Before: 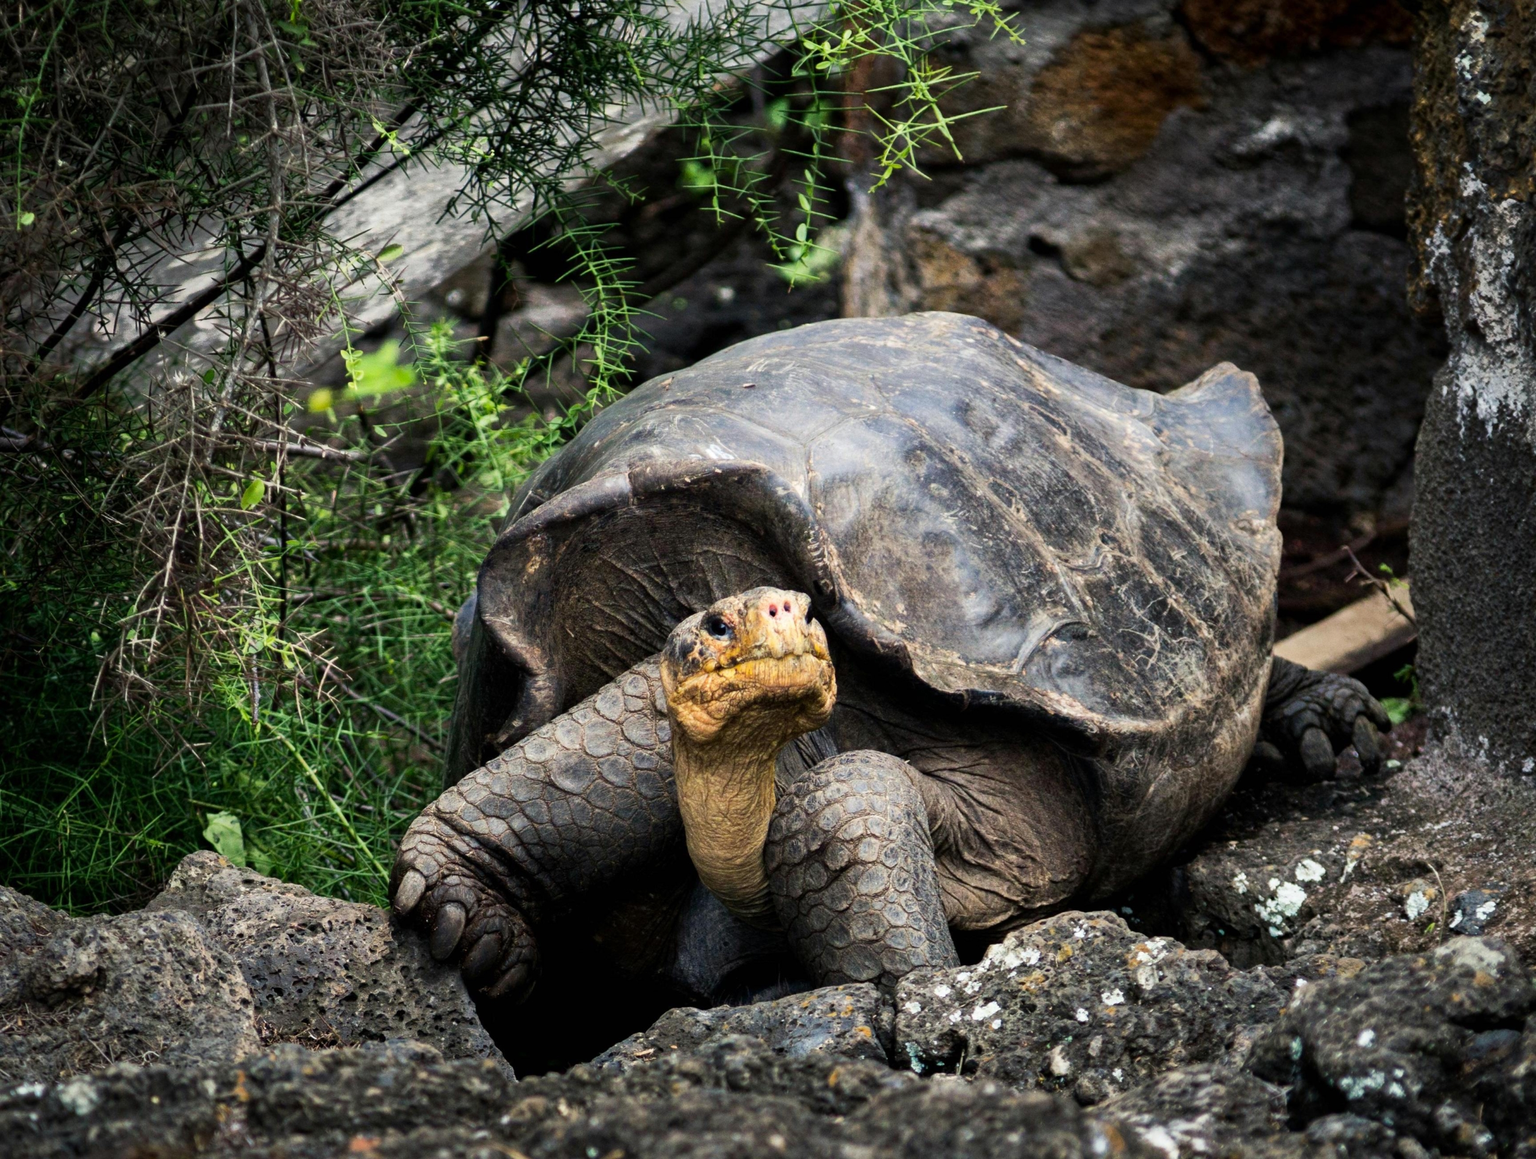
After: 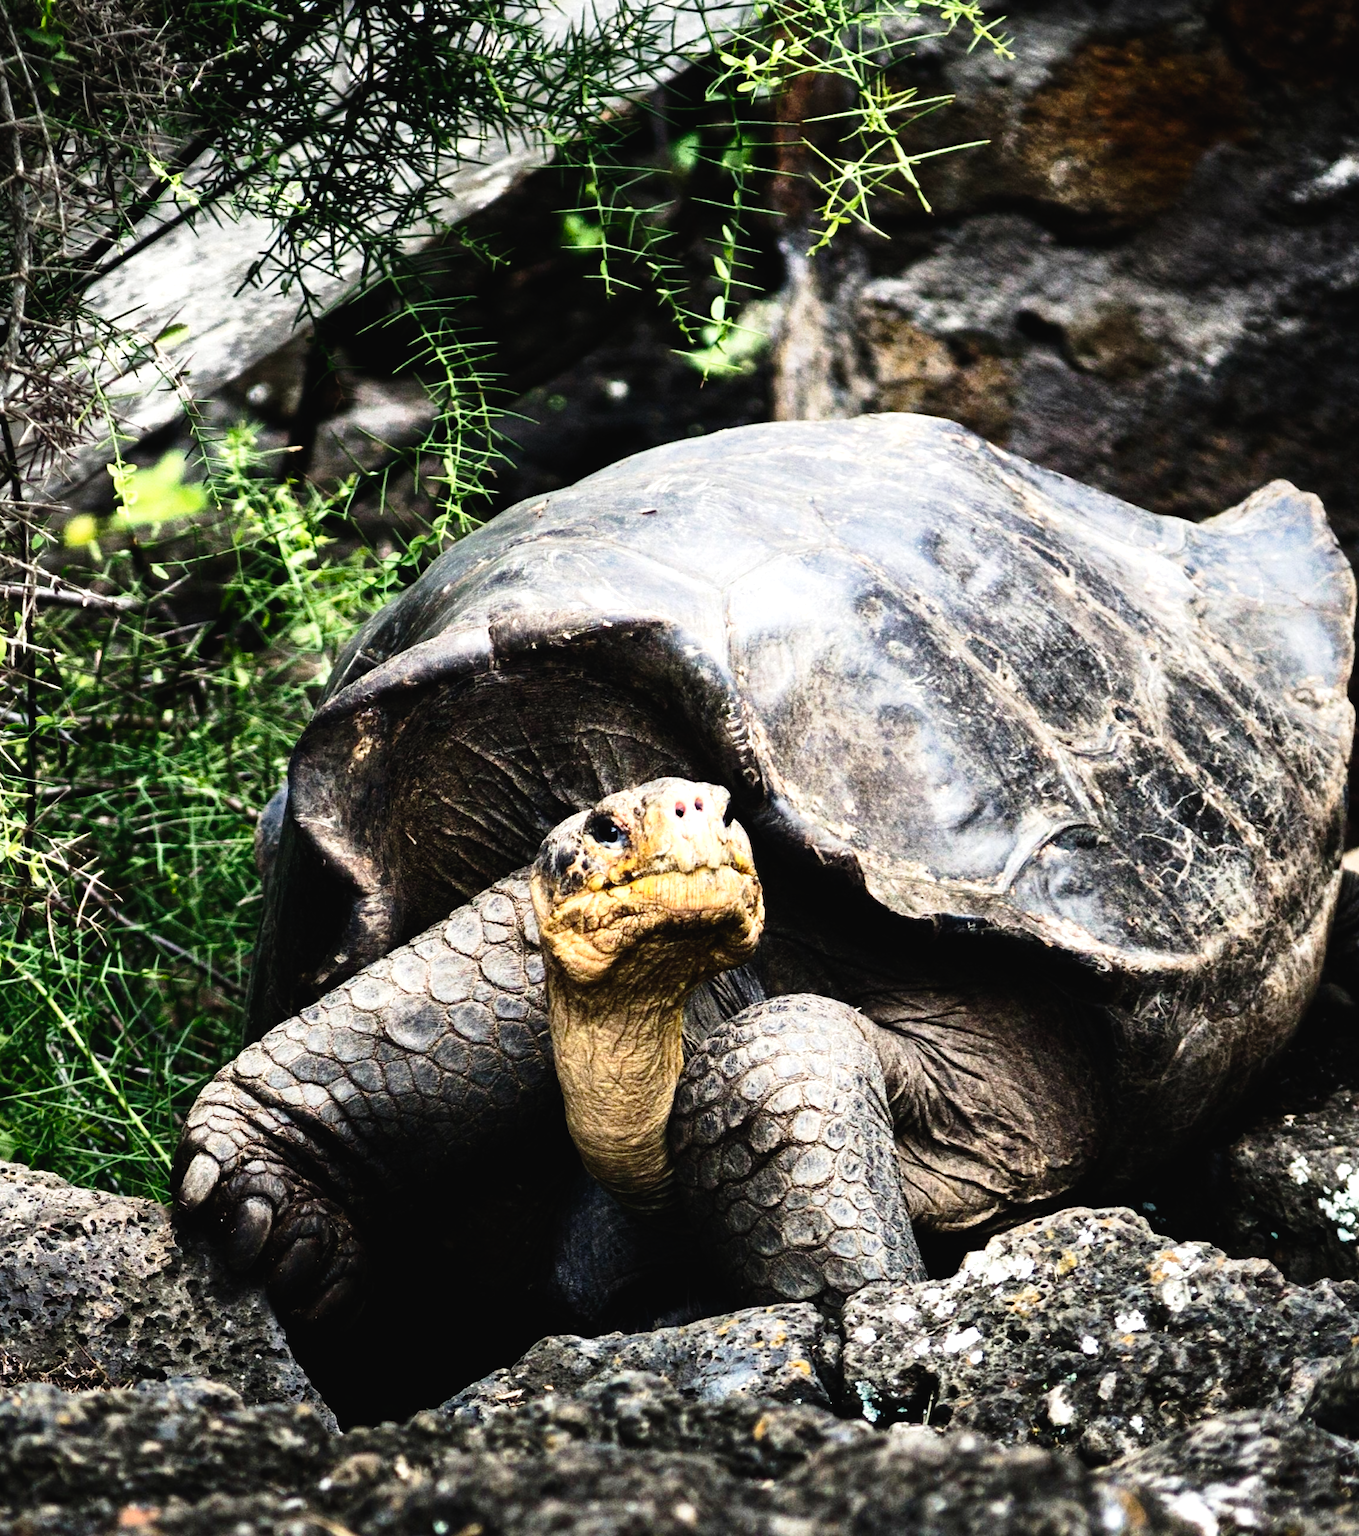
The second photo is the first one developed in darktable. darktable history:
crop: left 16.925%, right 16.254%
tone curve: curves: ch0 [(0, 0.021) (0.049, 0.044) (0.152, 0.14) (0.328, 0.377) (0.473, 0.543) (0.641, 0.705) (0.85, 0.894) (1, 0.969)]; ch1 [(0, 0) (0.302, 0.331) (0.433, 0.432) (0.472, 0.47) (0.502, 0.503) (0.527, 0.521) (0.564, 0.58) (0.614, 0.626) (0.677, 0.701) (0.859, 0.885) (1, 1)]; ch2 [(0, 0) (0.33, 0.301) (0.447, 0.44) (0.487, 0.496) (0.502, 0.516) (0.535, 0.563) (0.565, 0.593) (0.608, 0.638) (1, 1)], preserve colors none
tone equalizer: -8 EV -1.05 EV, -7 EV -1.01 EV, -6 EV -0.86 EV, -5 EV -0.614 EV, -3 EV 0.586 EV, -2 EV 0.88 EV, -1 EV 1 EV, +0 EV 1.06 EV, edges refinement/feathering 500, mask exposure compensation -1.57 EV, preserve details no
